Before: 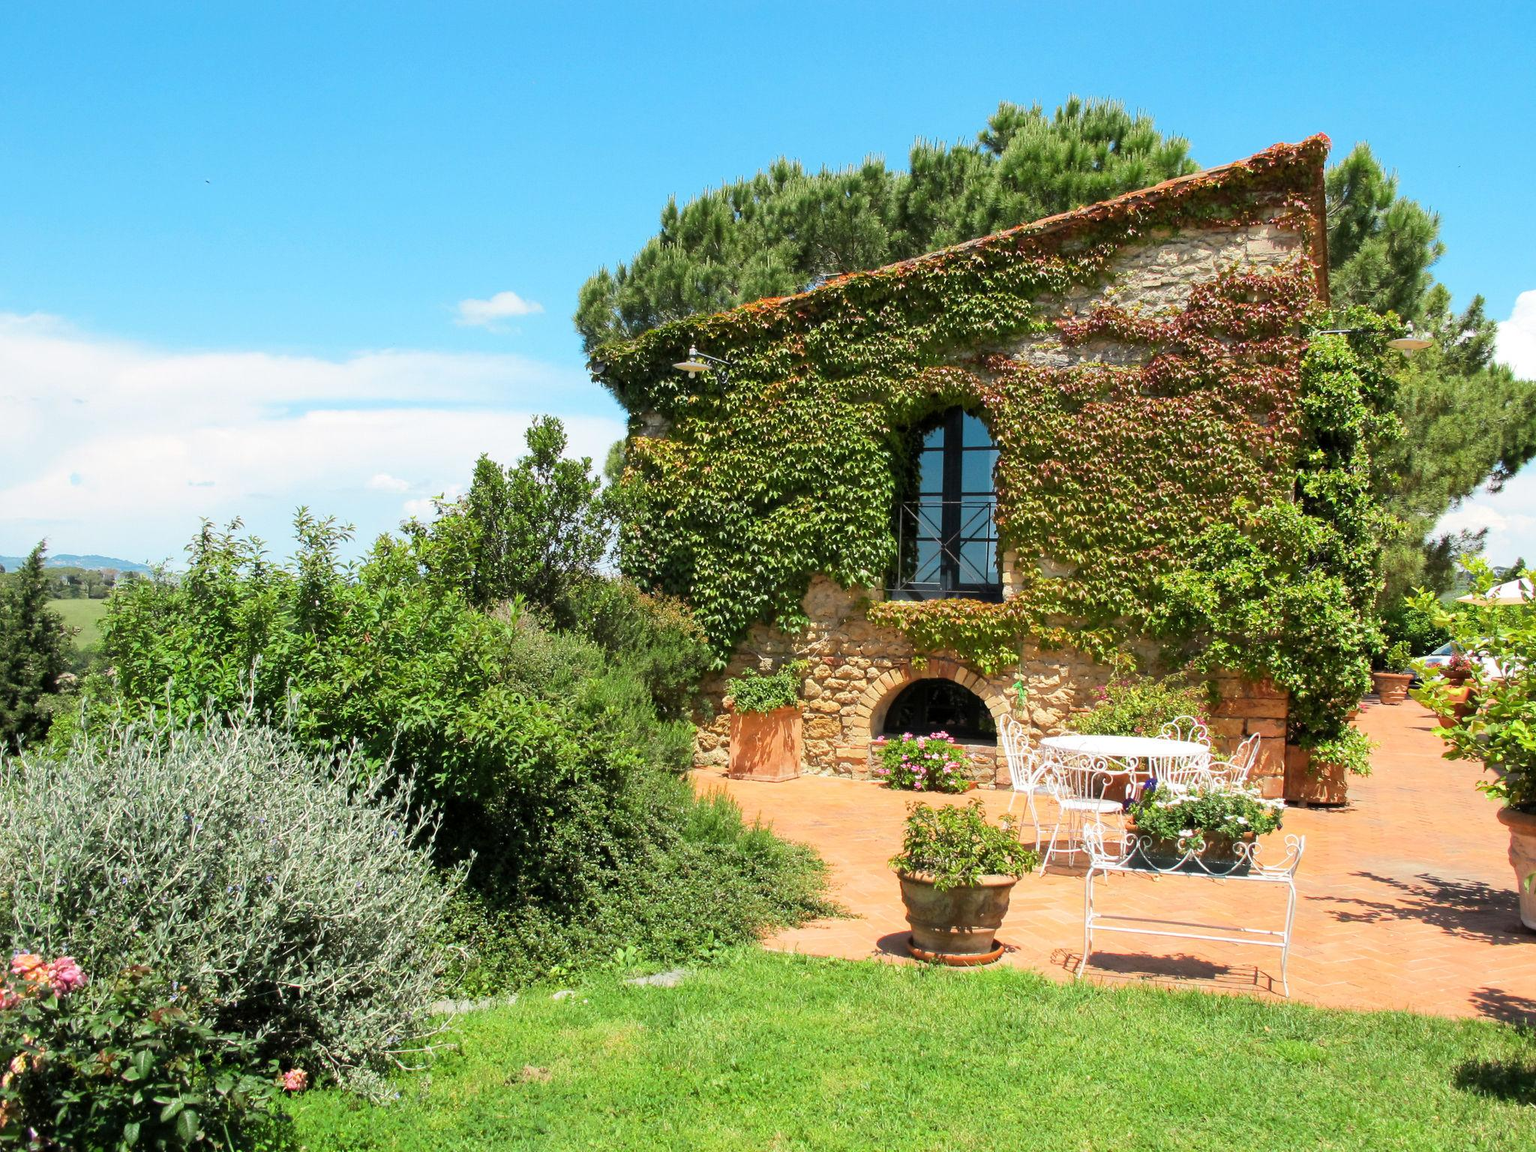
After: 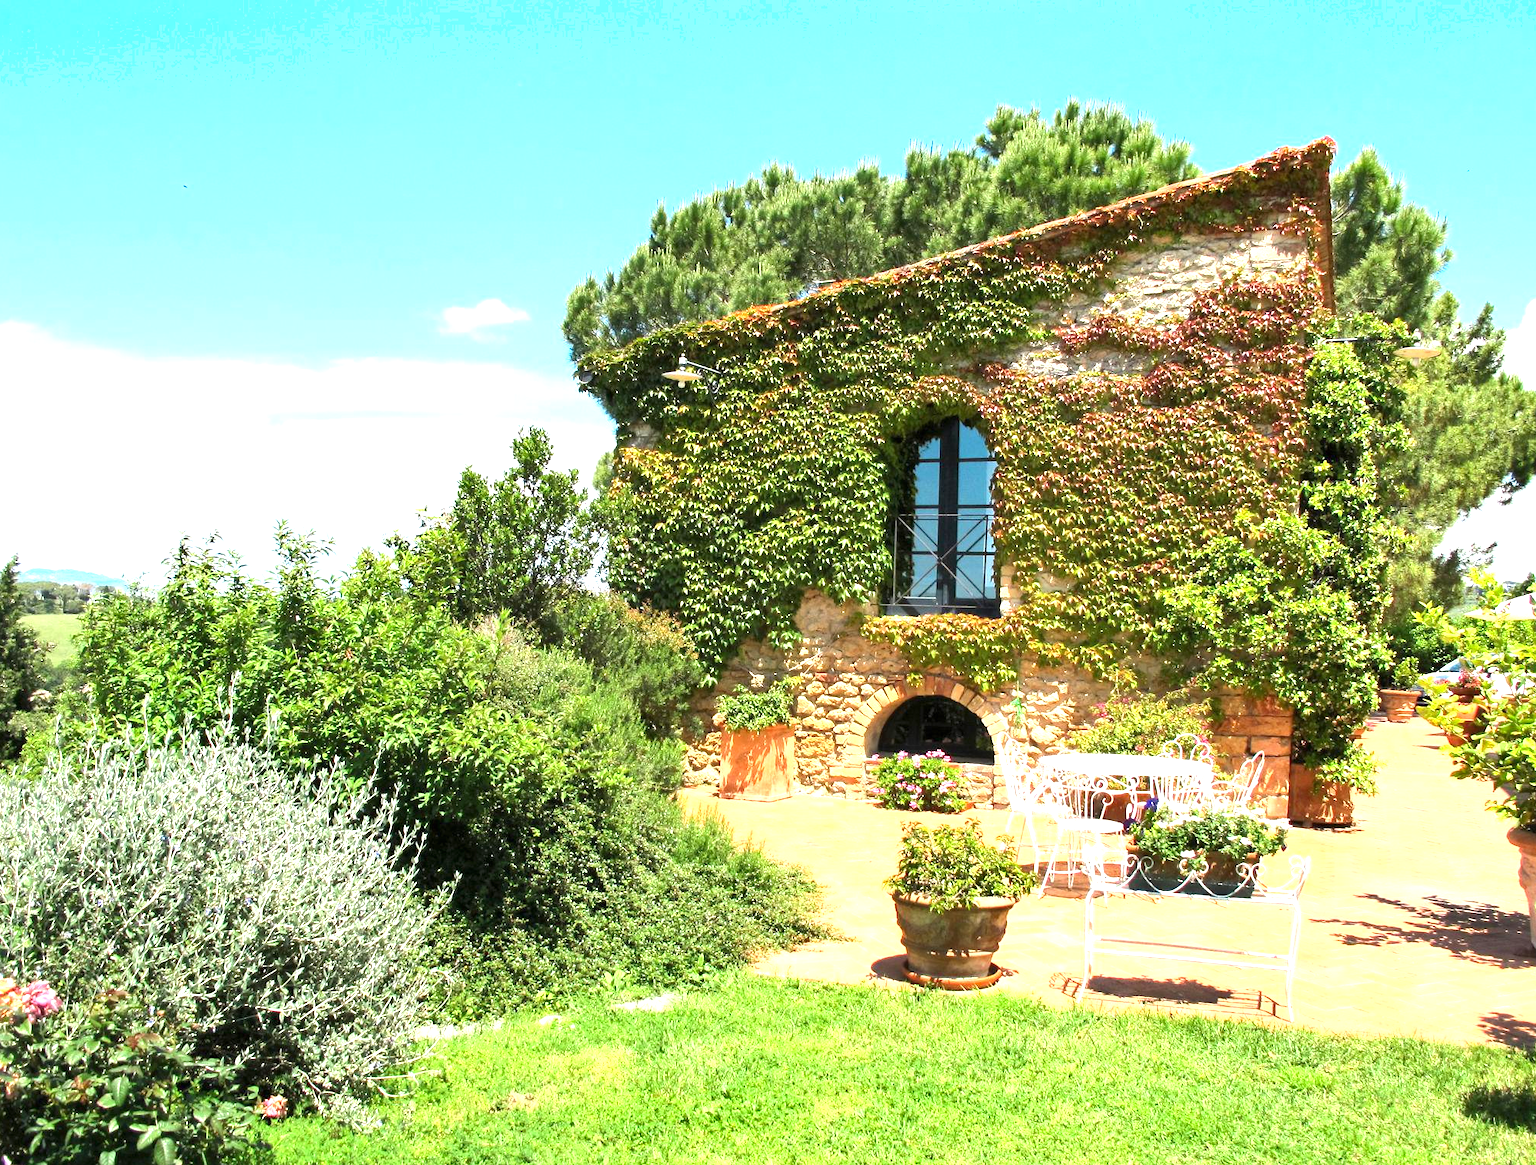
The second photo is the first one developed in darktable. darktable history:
shadows and highlights: shadows 37.27, highlights -28.18, soften with gaussian
crop and rotate: left 1.774%, right 0.633%, bottom 1.28%
exposure: black level correction 0, exposure 1.1 EV, compensate exposure bias true, compensate highlight preservation false
